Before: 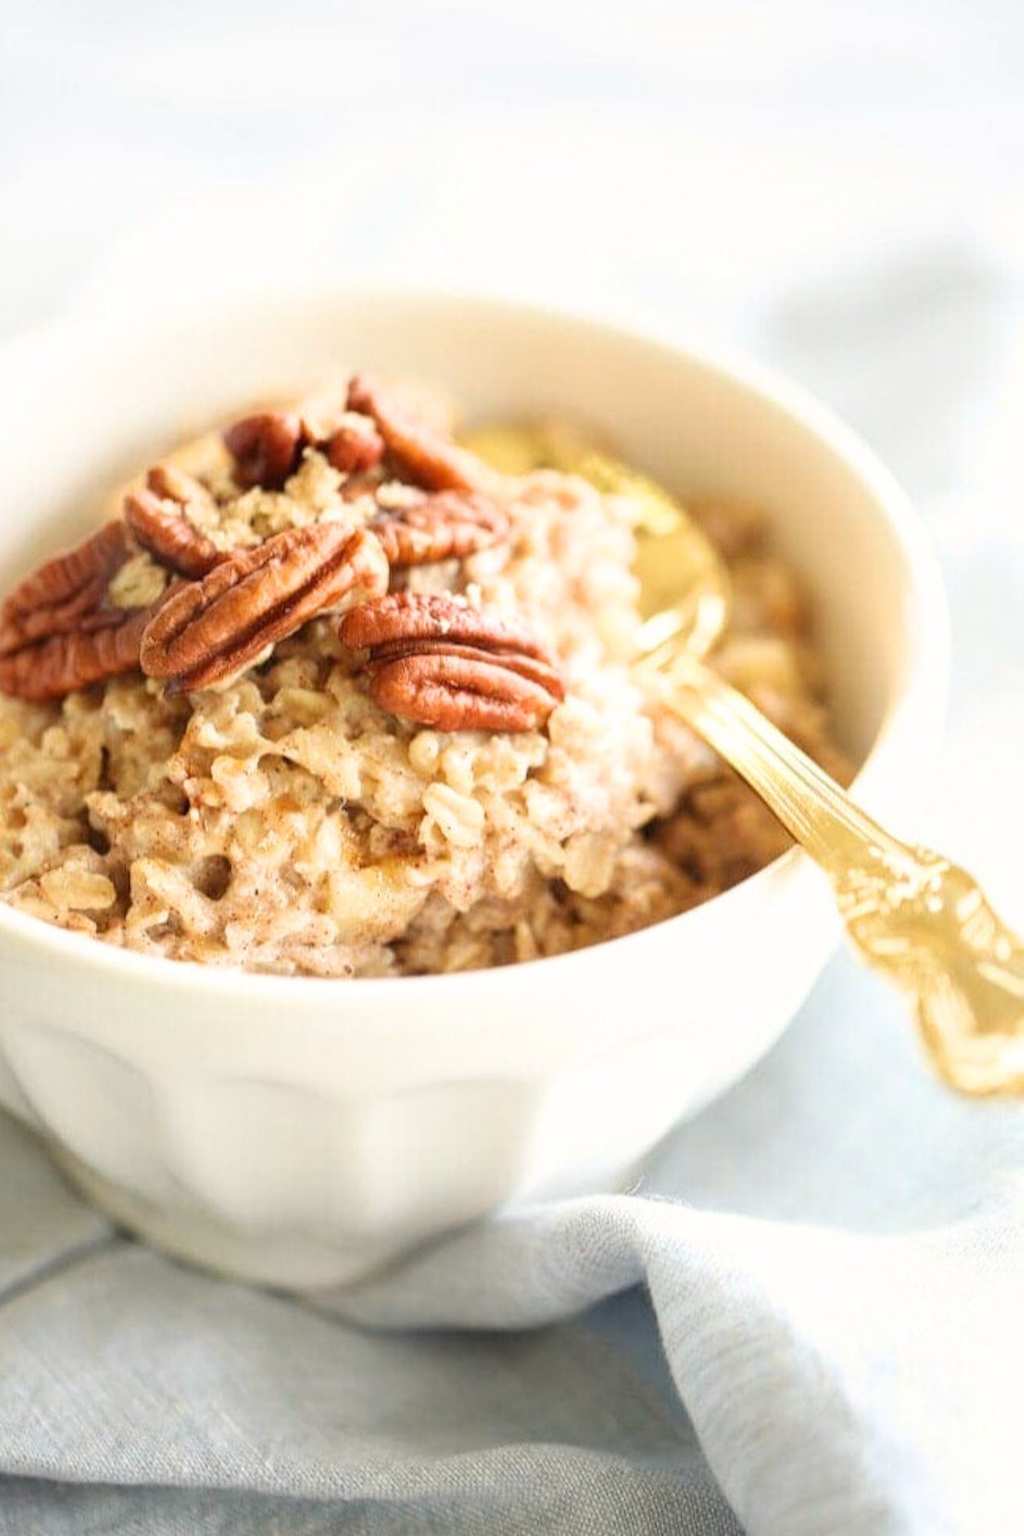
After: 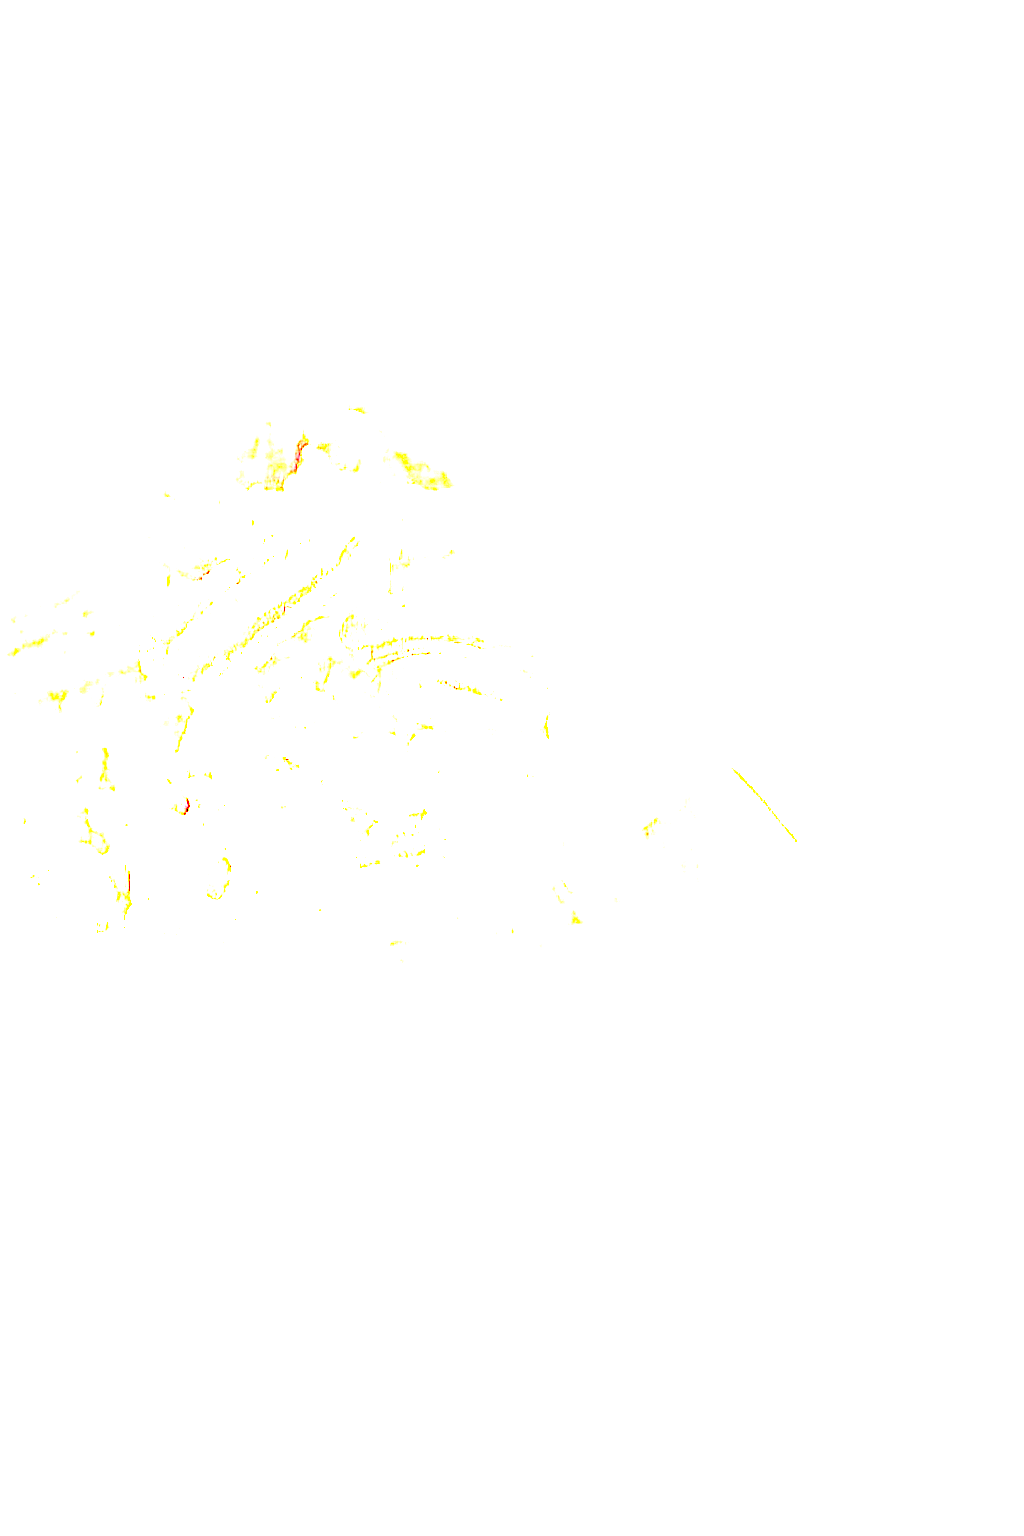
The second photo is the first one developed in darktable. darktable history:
exposure: exposure 8 EV, compensate highlight preservation false
sharpen: radius 1.864, amount 0.398, threshold 1.271
